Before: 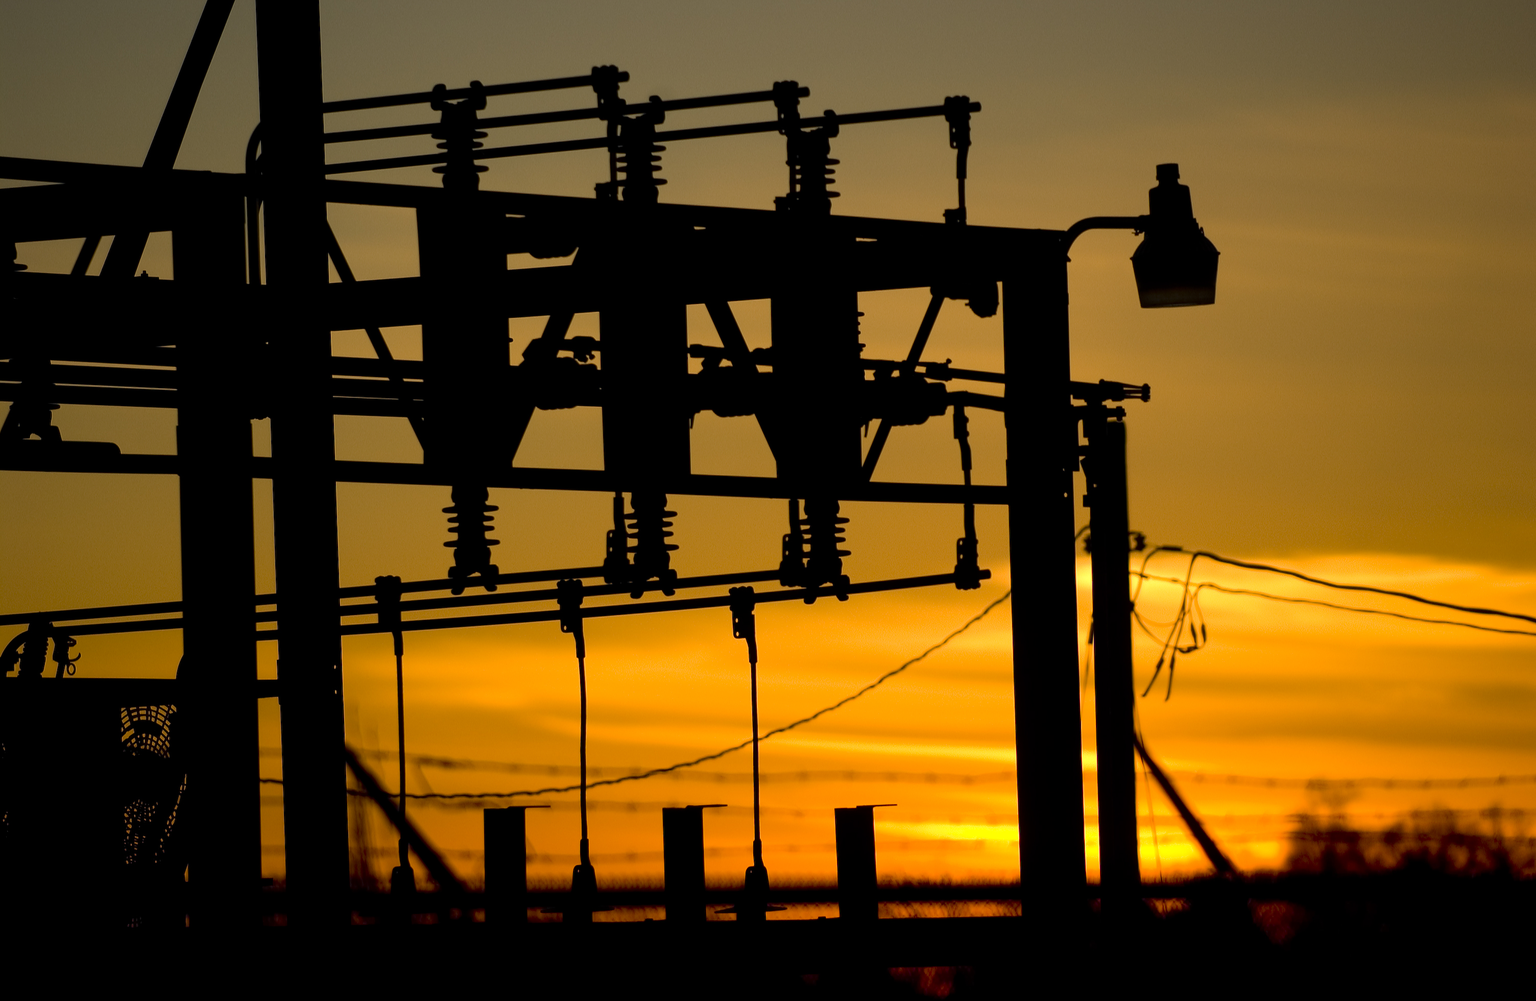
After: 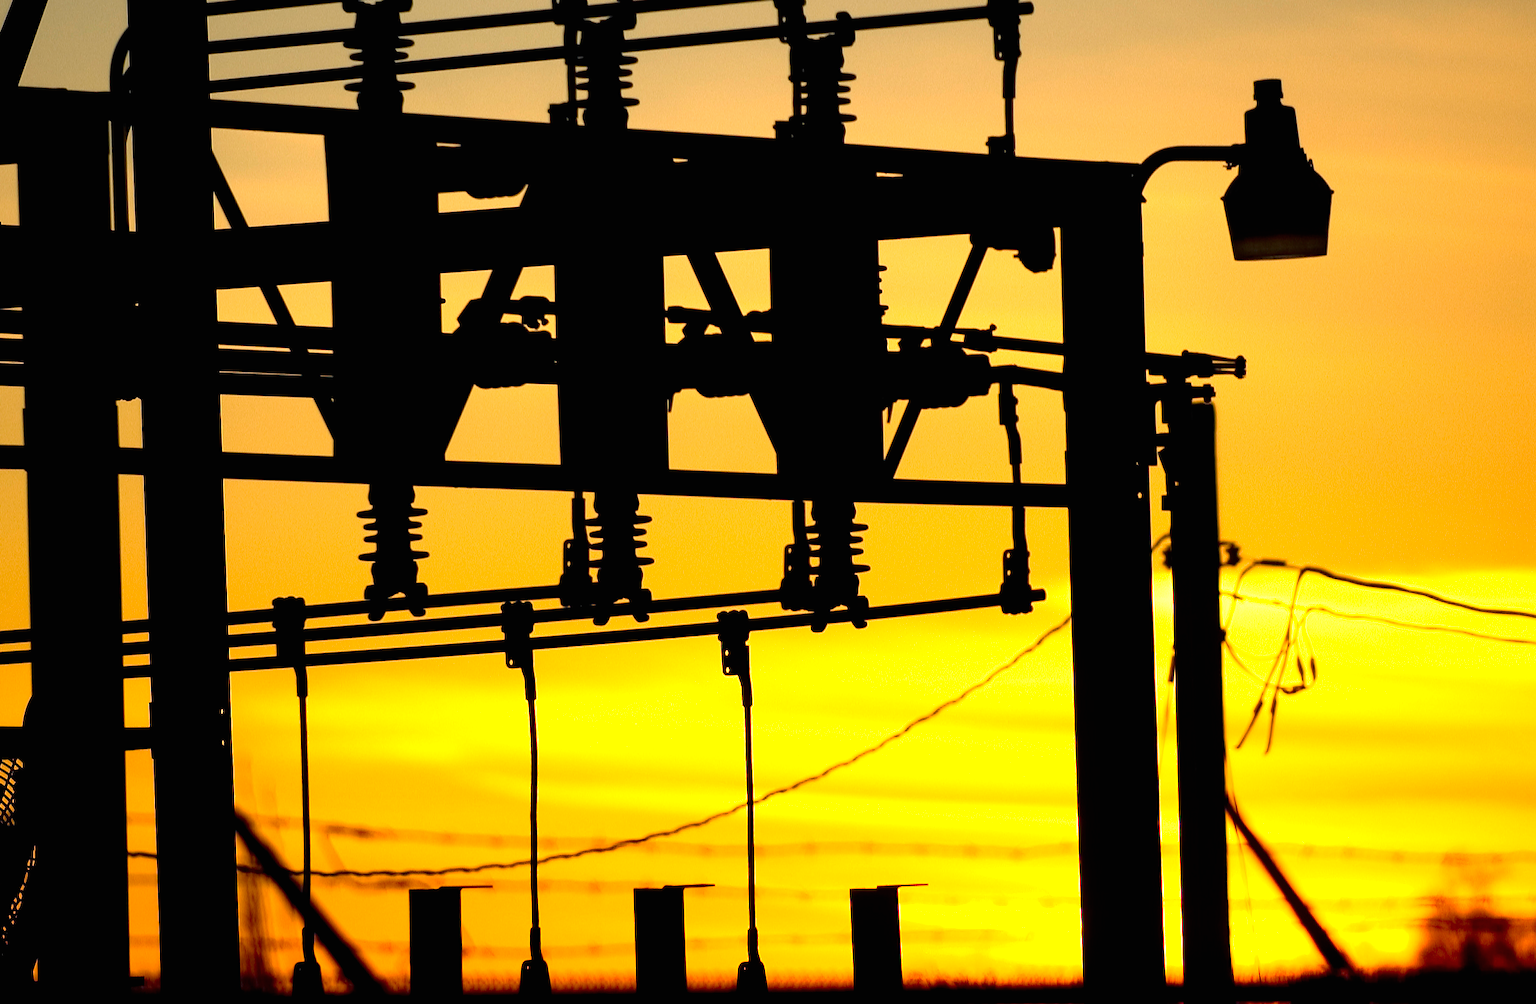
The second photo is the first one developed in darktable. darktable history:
crop and rotate: left 10.311%, top 10.069%, right 10.044%, bottom 10.021%
exposure: black level correction 0, exposure 1.462 EV, compensate highlight preservation false
